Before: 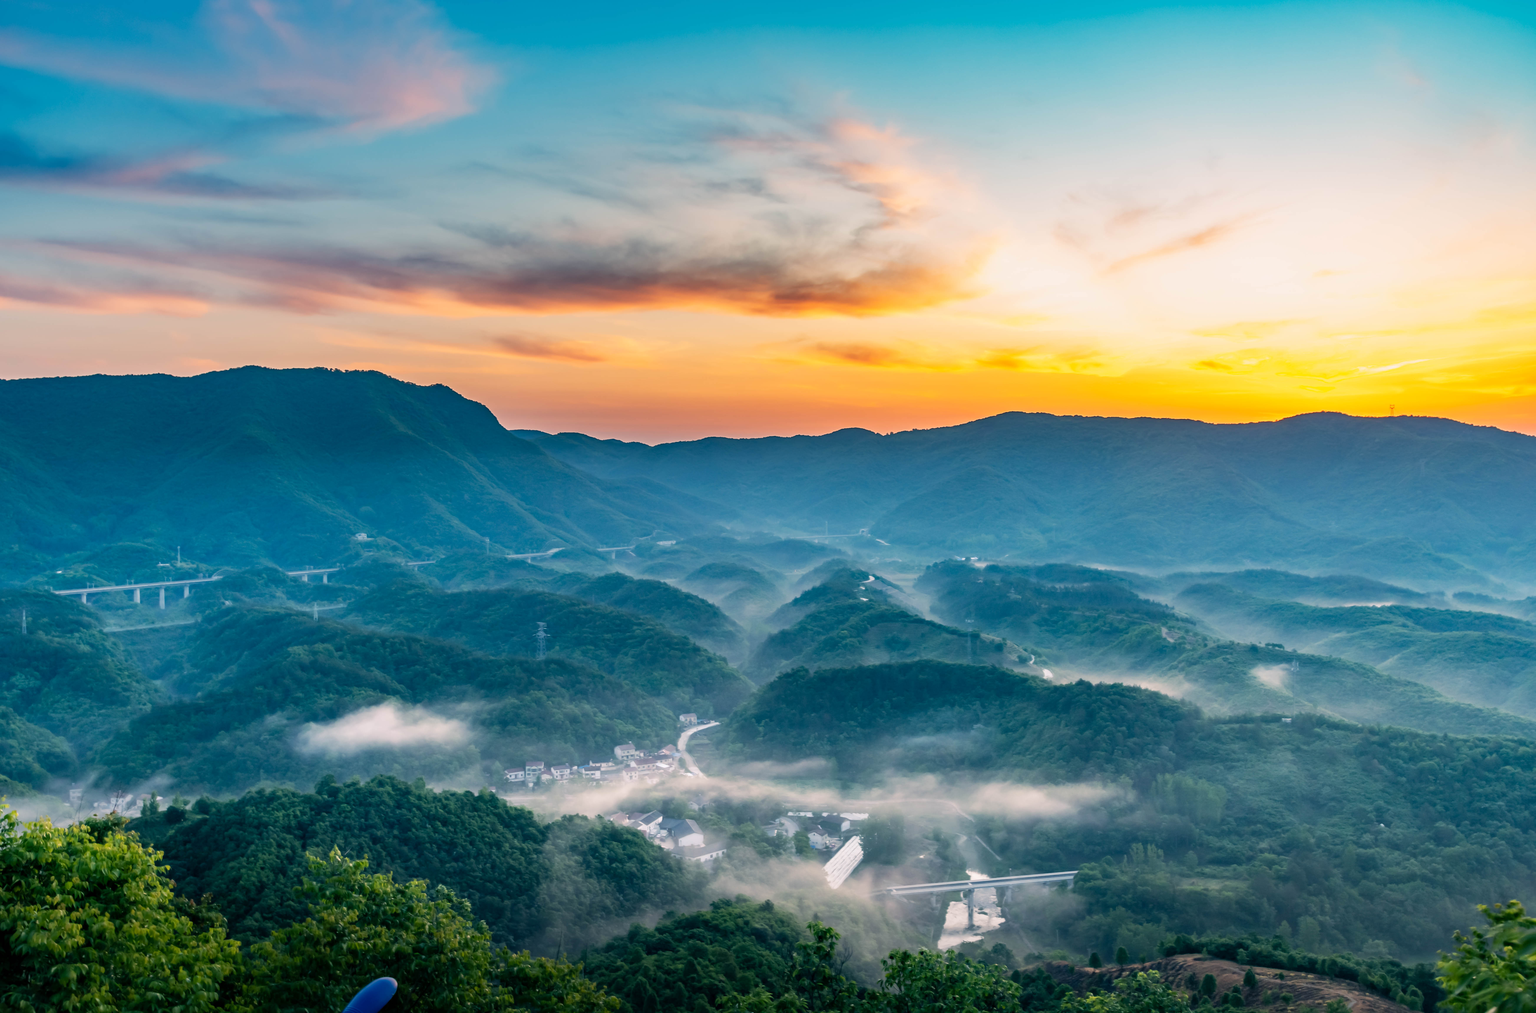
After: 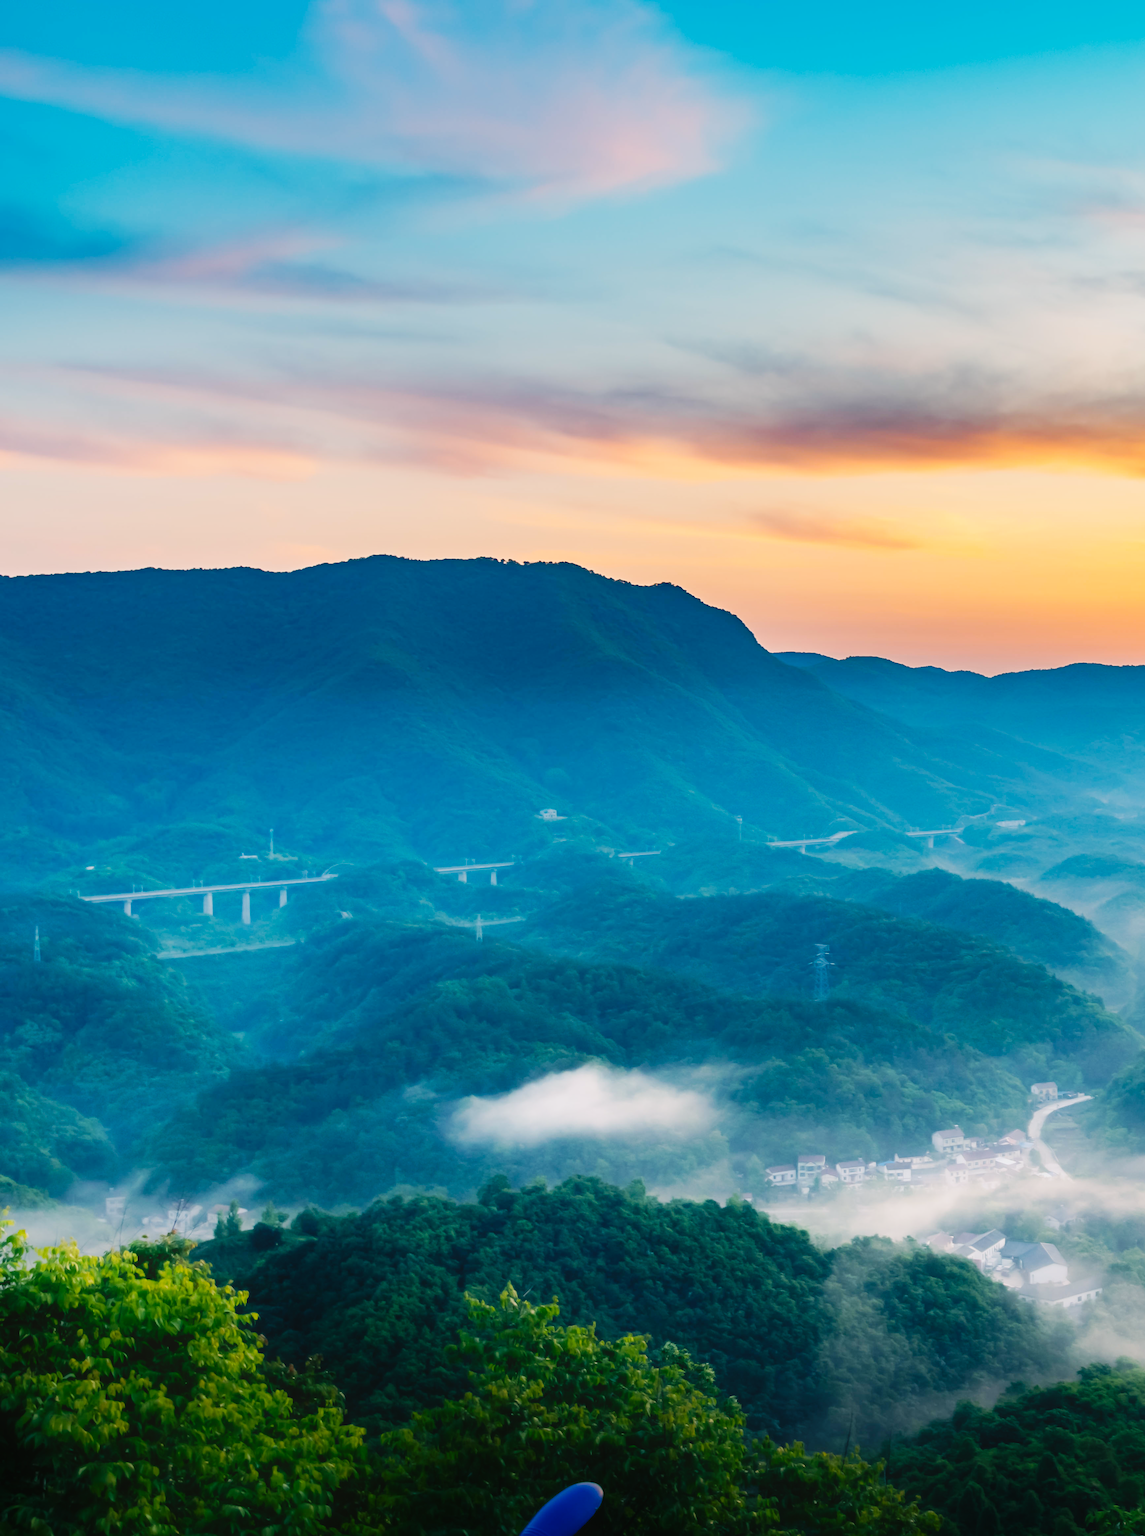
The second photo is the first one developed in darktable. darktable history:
contrast equalizer: octaves 7, y [[0.6 ×6], [0.55 ×6], [0 ×6], [0 ×6], [0 ×6]], mix -1
base curve: curves: ch0 [(0, 0) (0.032, 0.025) (0.121, 0.166) (0.206, 0.329) (0.605, 0.79) (1, 1)], preserve colors none
crop and rotate: left 0%, top 0%, right 50.845%
